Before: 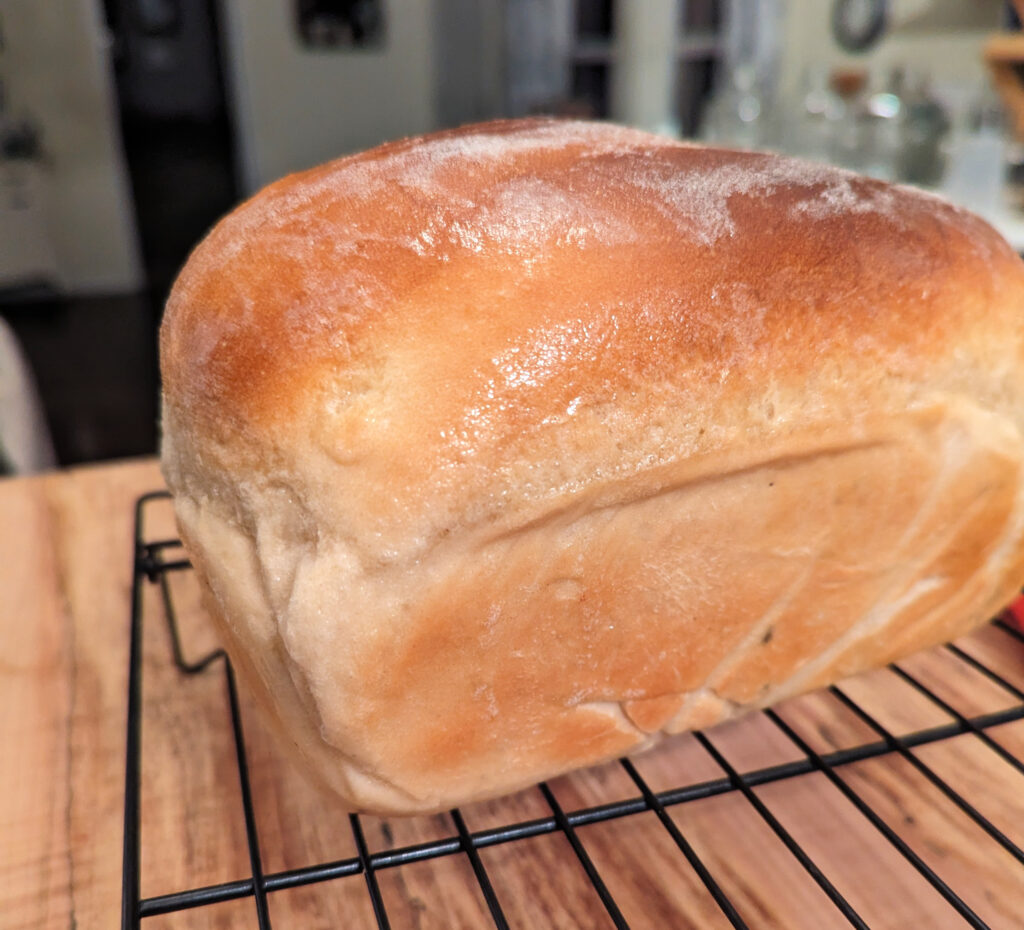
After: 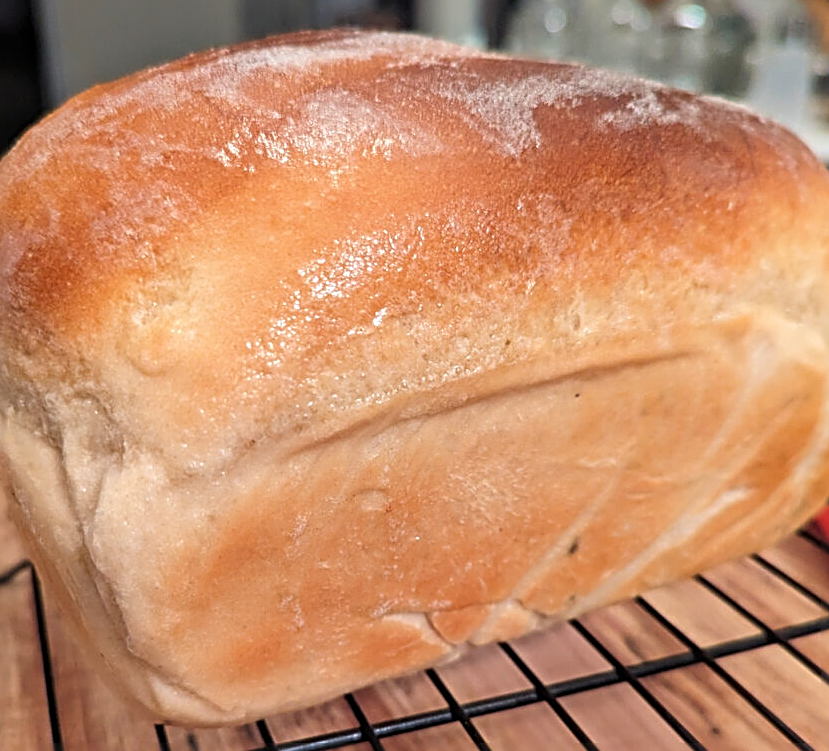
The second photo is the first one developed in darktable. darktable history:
crop: left 18.981%, top 9.61%, right 0%, bottom 9.566%
sharpen: radius 2.835, amount 0.717
